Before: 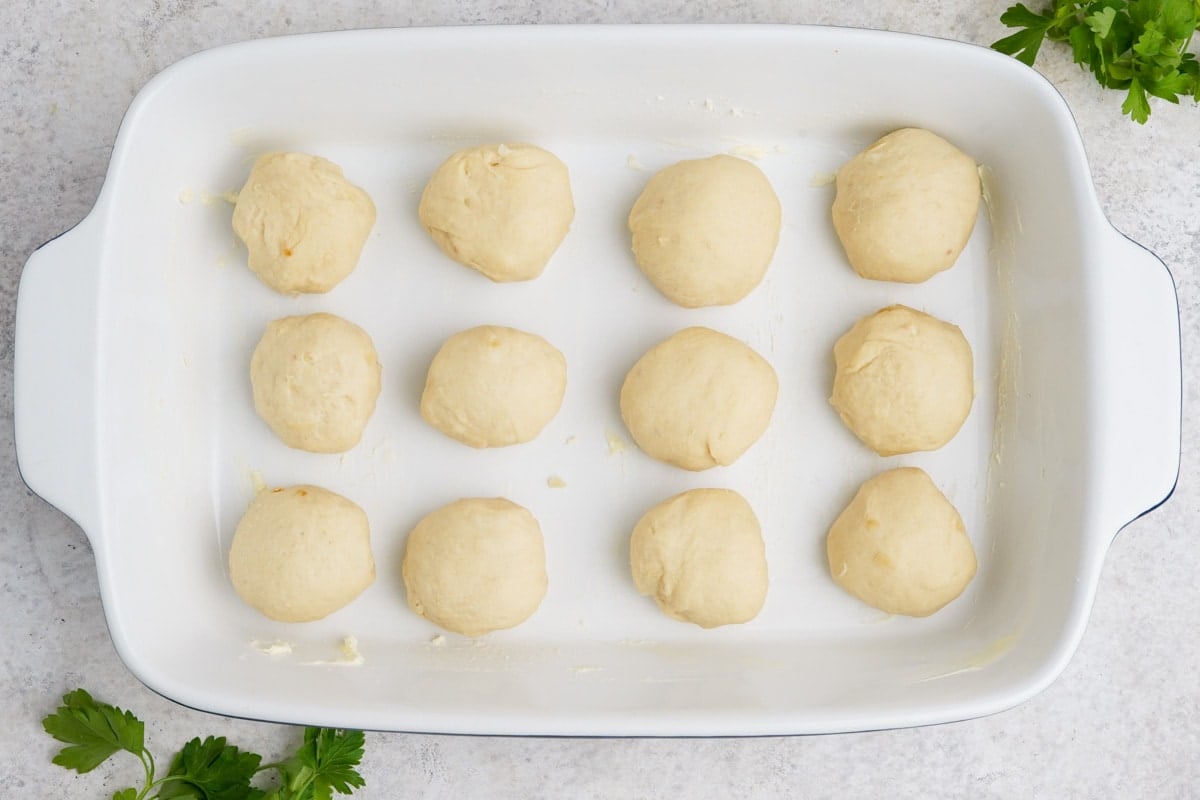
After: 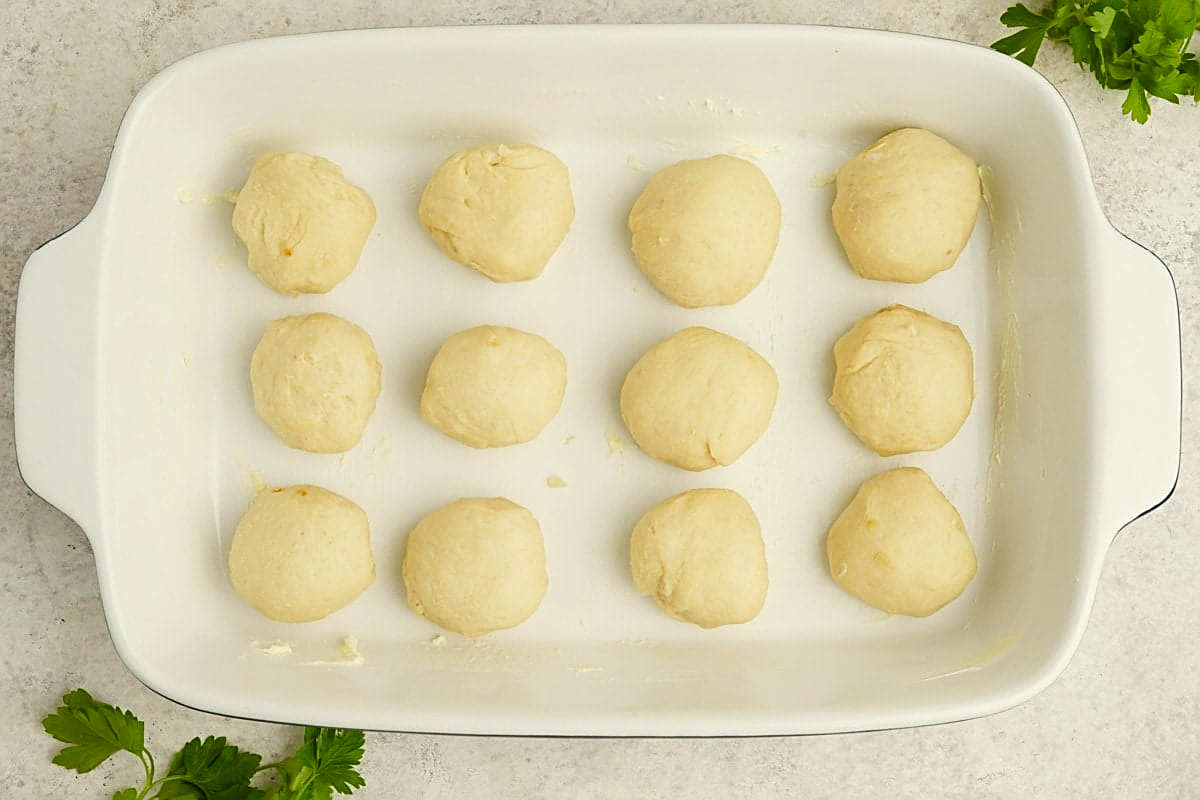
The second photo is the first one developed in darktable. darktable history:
sharpen: on, module defaults
color correction: highlights a* -1.77, highlights b* 10.03, shadows a* 0.629, shadows b* 19.79
